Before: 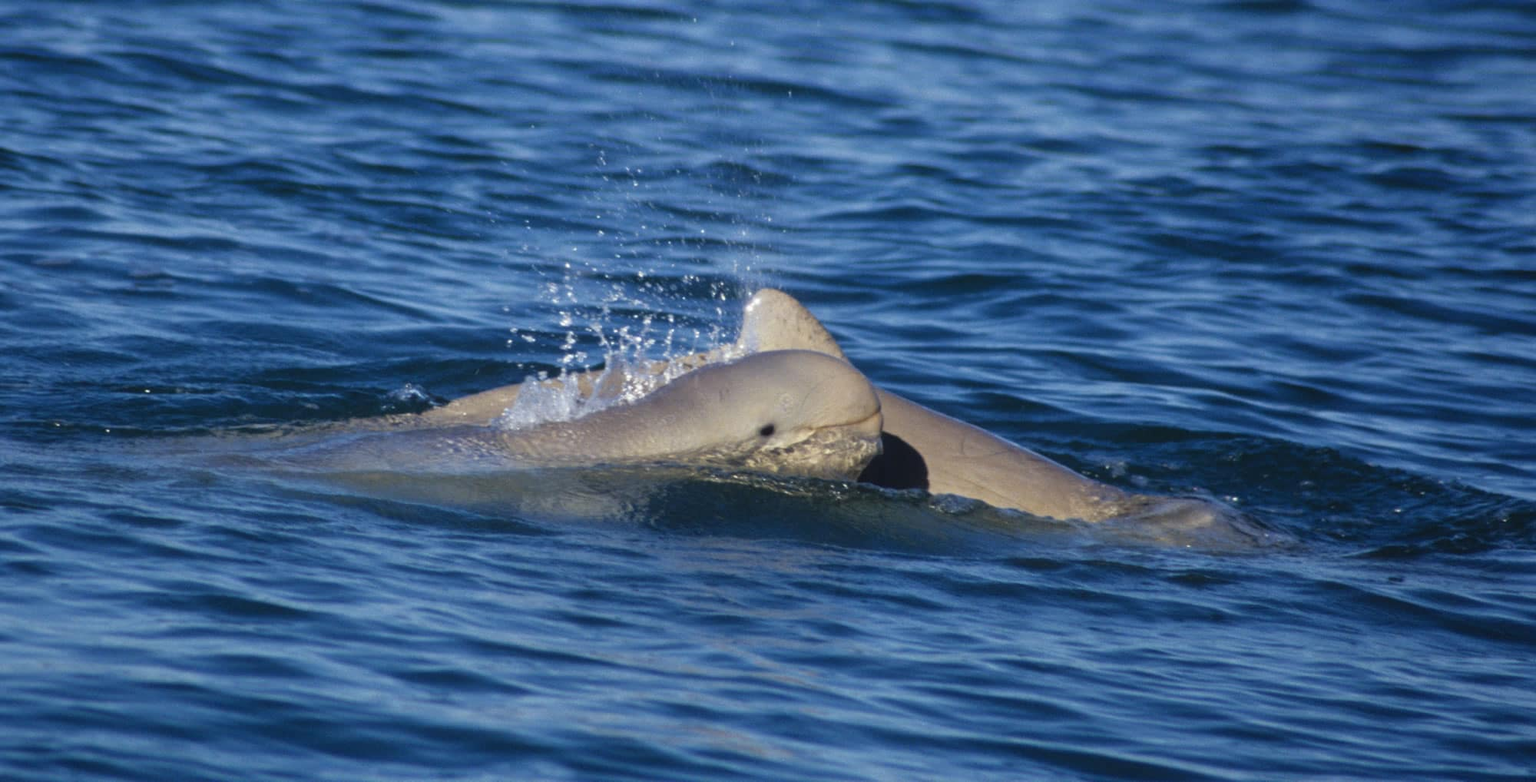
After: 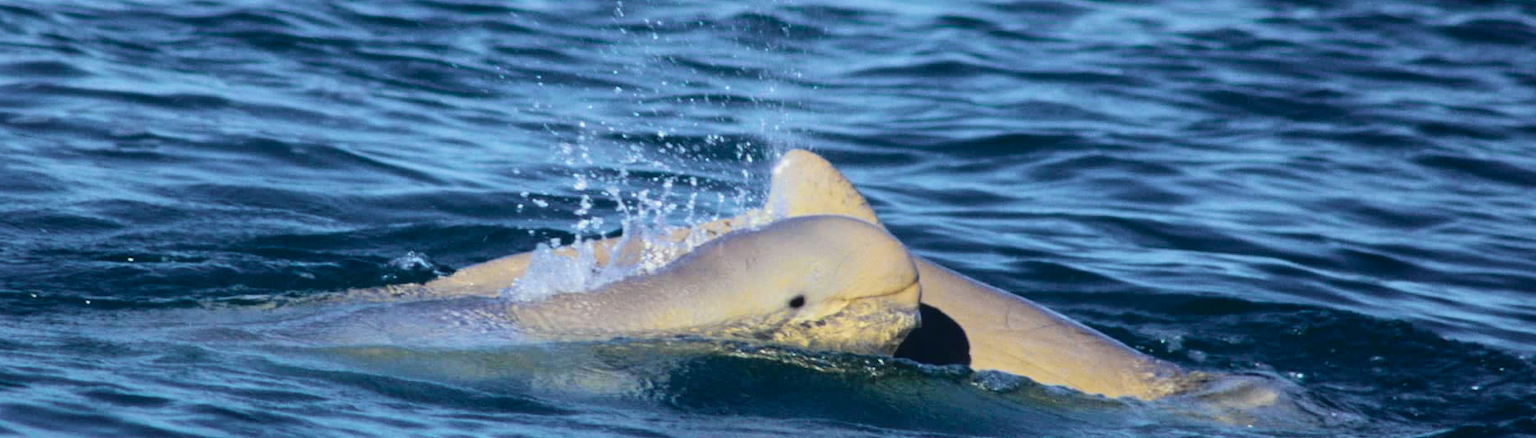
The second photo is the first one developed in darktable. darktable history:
crop: left 1.744%, top 19.225%, right 5.069%, bottom 28.357%
tone curve: curves: ch0 [(0, 0.022) (0.114, 0.083) (0.281, 0.315) (0.447, 0.557) (0.588, 0.711) (0.786, 0.839) (0.999, 0.949)]; ch1 [(0, 0) (0.389, 0.352) (0.458, 0.433) (0.486, 0.474) (0.509, 0.505) (0.535, 0.53) (0.555, 0.557) (0.586, 0.622) (0.677, 0.724) (1, 1)]; ch2 [(0, 0) (0.369, 0.388) (0.449, 0.431) (0.501, 0.5) (0.528, 0.52) (0.561, 0.59) (0.697, 0.721) (1, 1)], color space Lab, independent channels, preserve colors none
velvia: on, module defaults
